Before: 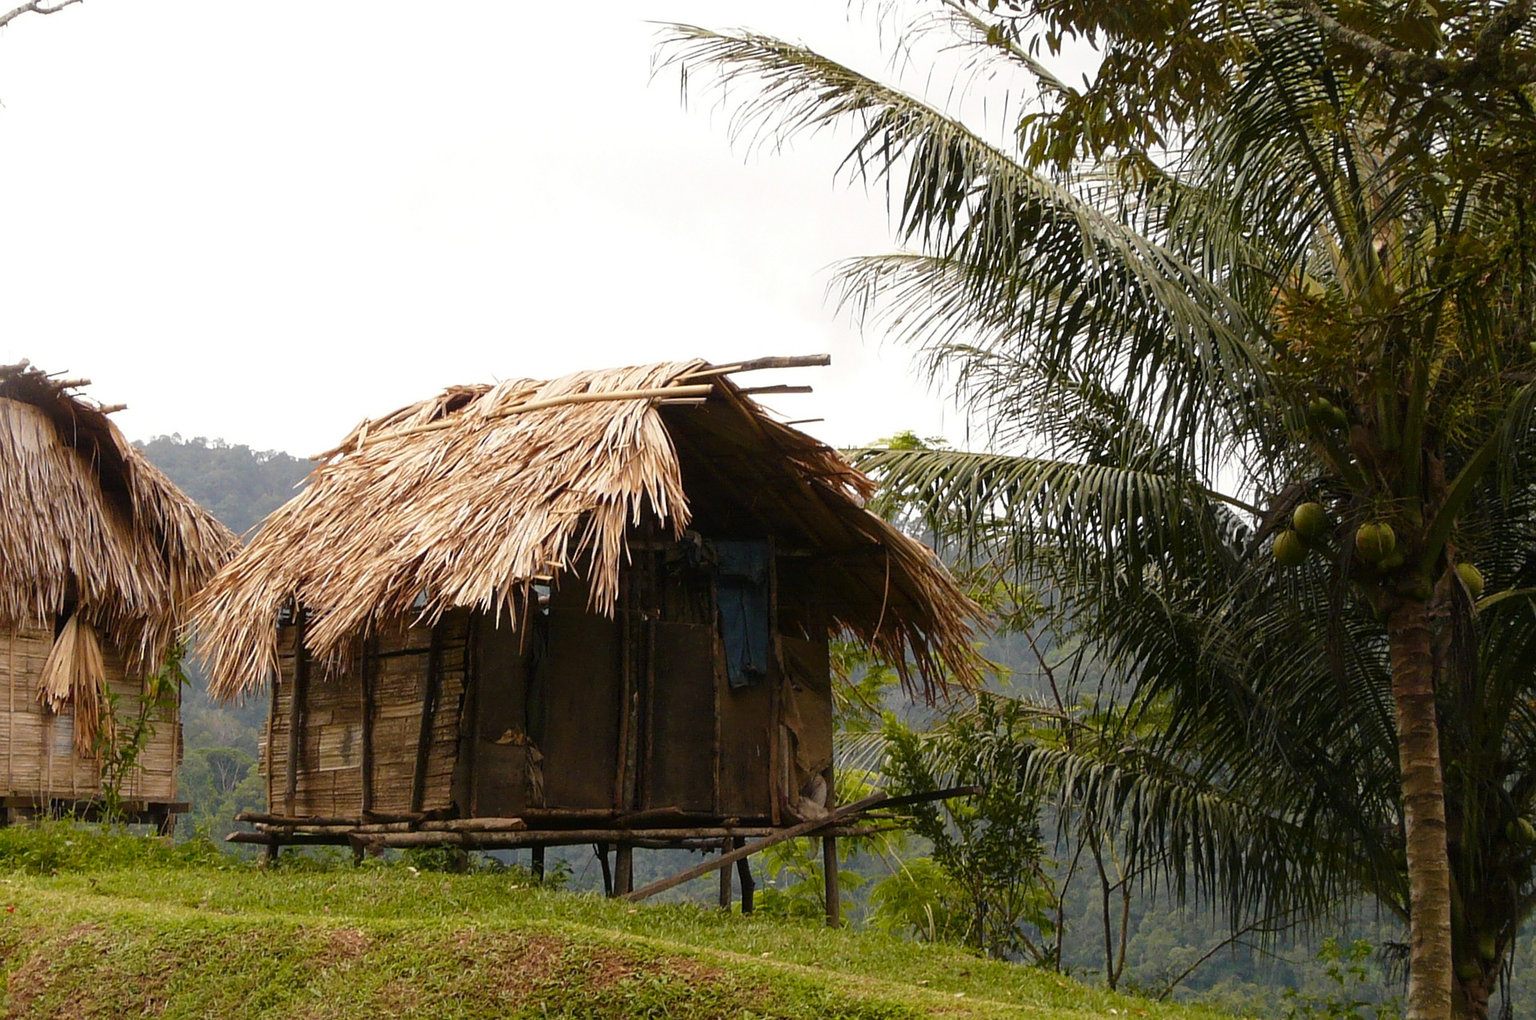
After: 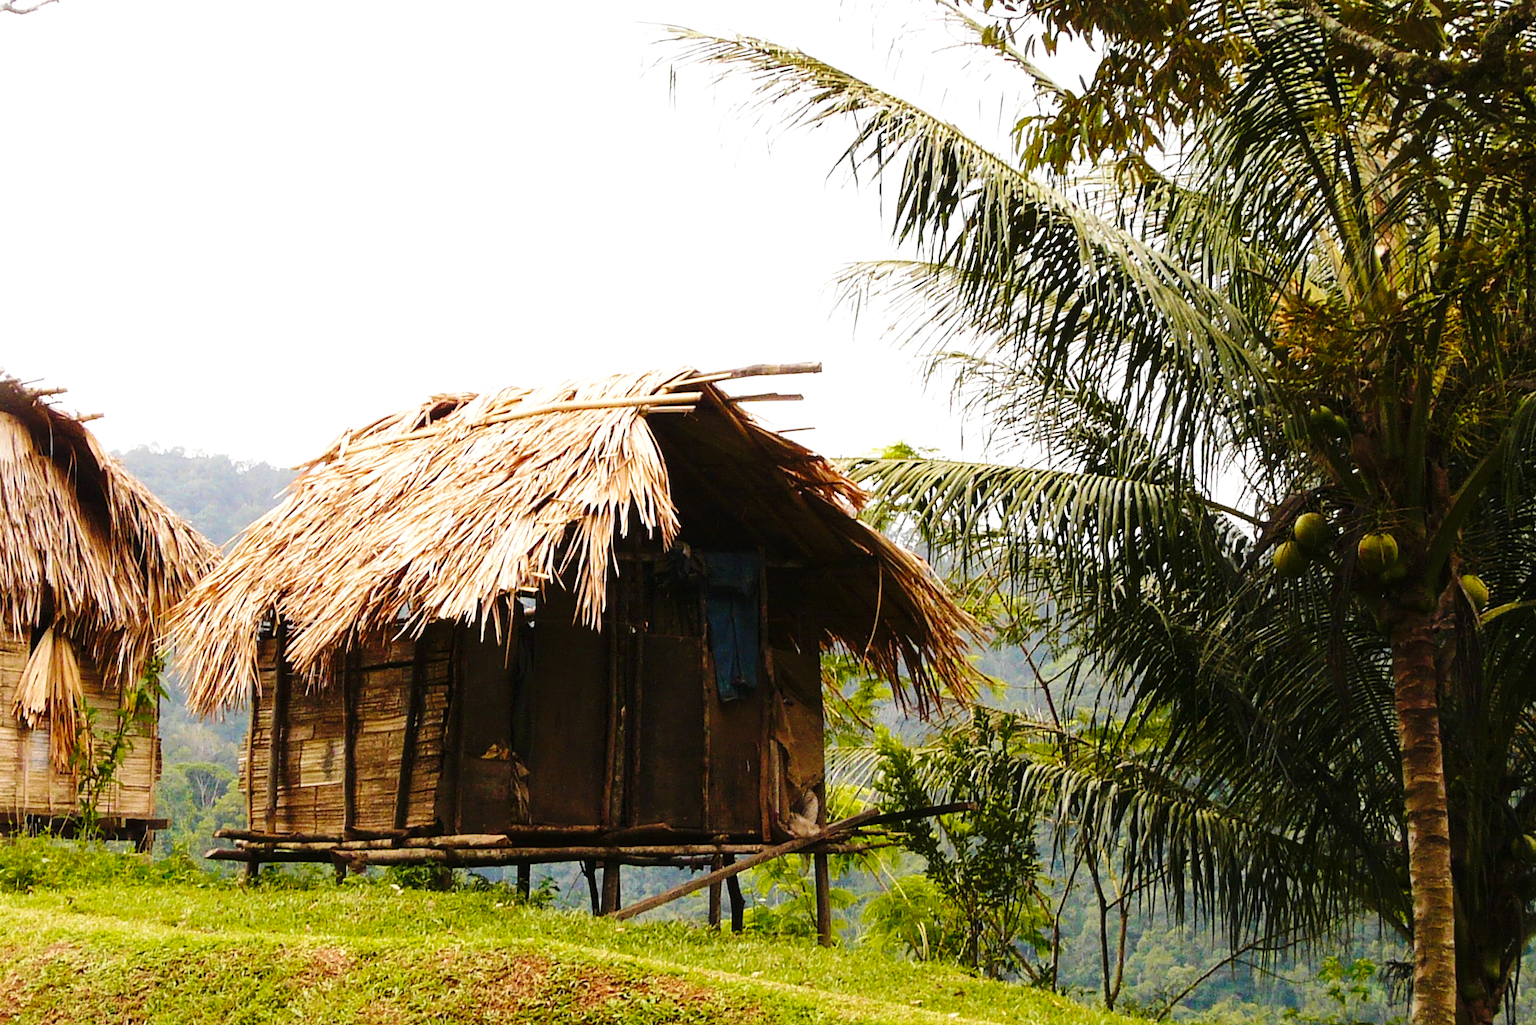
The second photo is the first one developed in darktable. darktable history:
velvia: on, module defaults
base curve: curves: ch0 [(0, 0) (0.036, 0.025) (0.121, 0.166) (0.206, 0.329) (0.605, 0.79) (1, 1)], preserve colors none
exposure: black level correction 0, exposure 0.499 EV, compensate exposure bias true, compensate highlight preservation false
crop: left 1.661%, right 0.27%, bottom 1.485%
